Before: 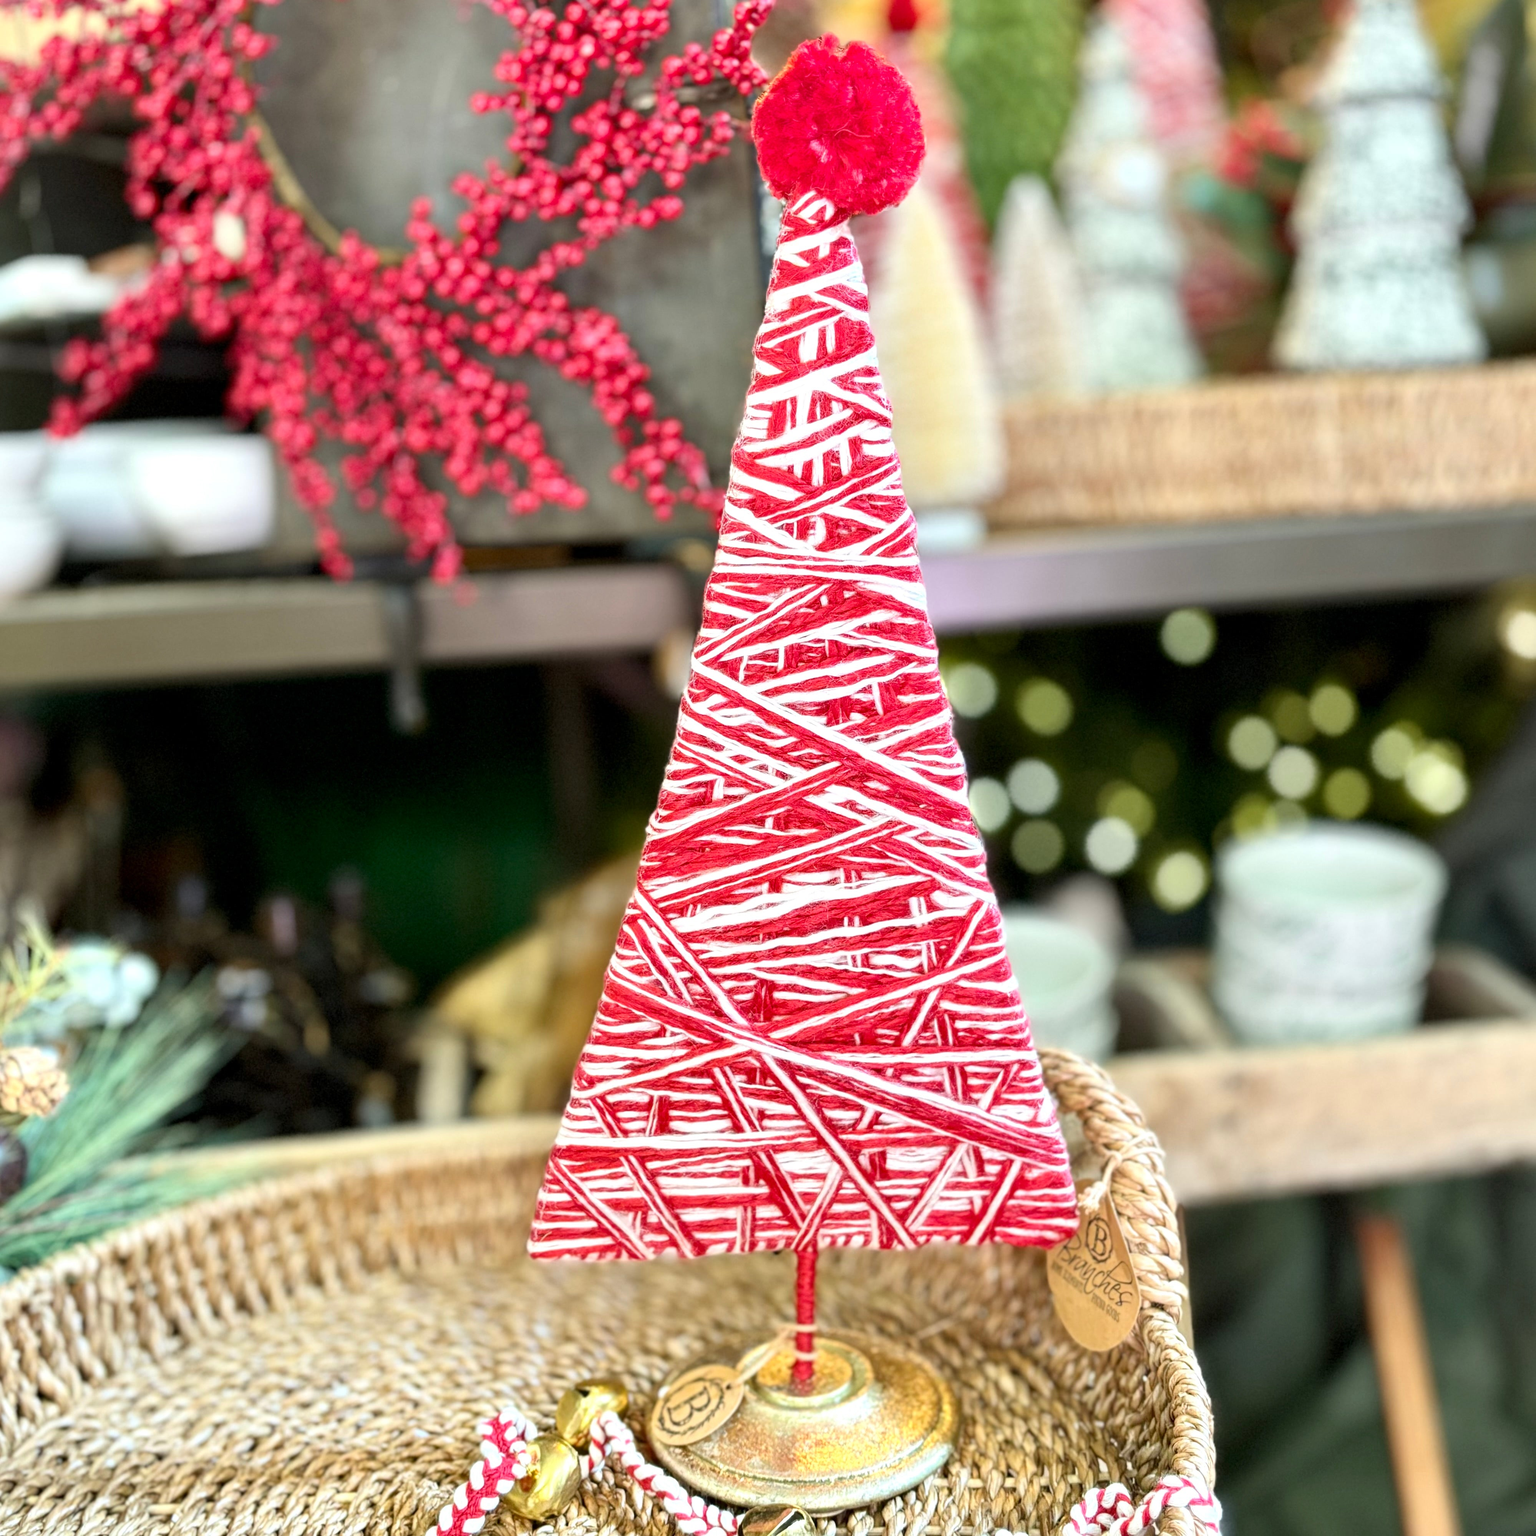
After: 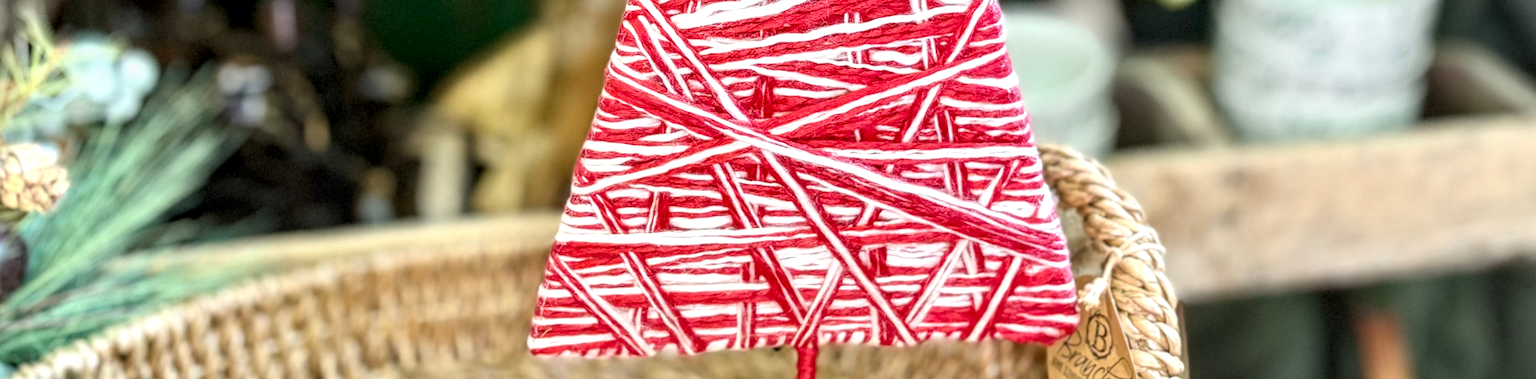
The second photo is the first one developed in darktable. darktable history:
local contrast: detail 130%
crop and rotate: top 58.858%, bottom 16.4%
